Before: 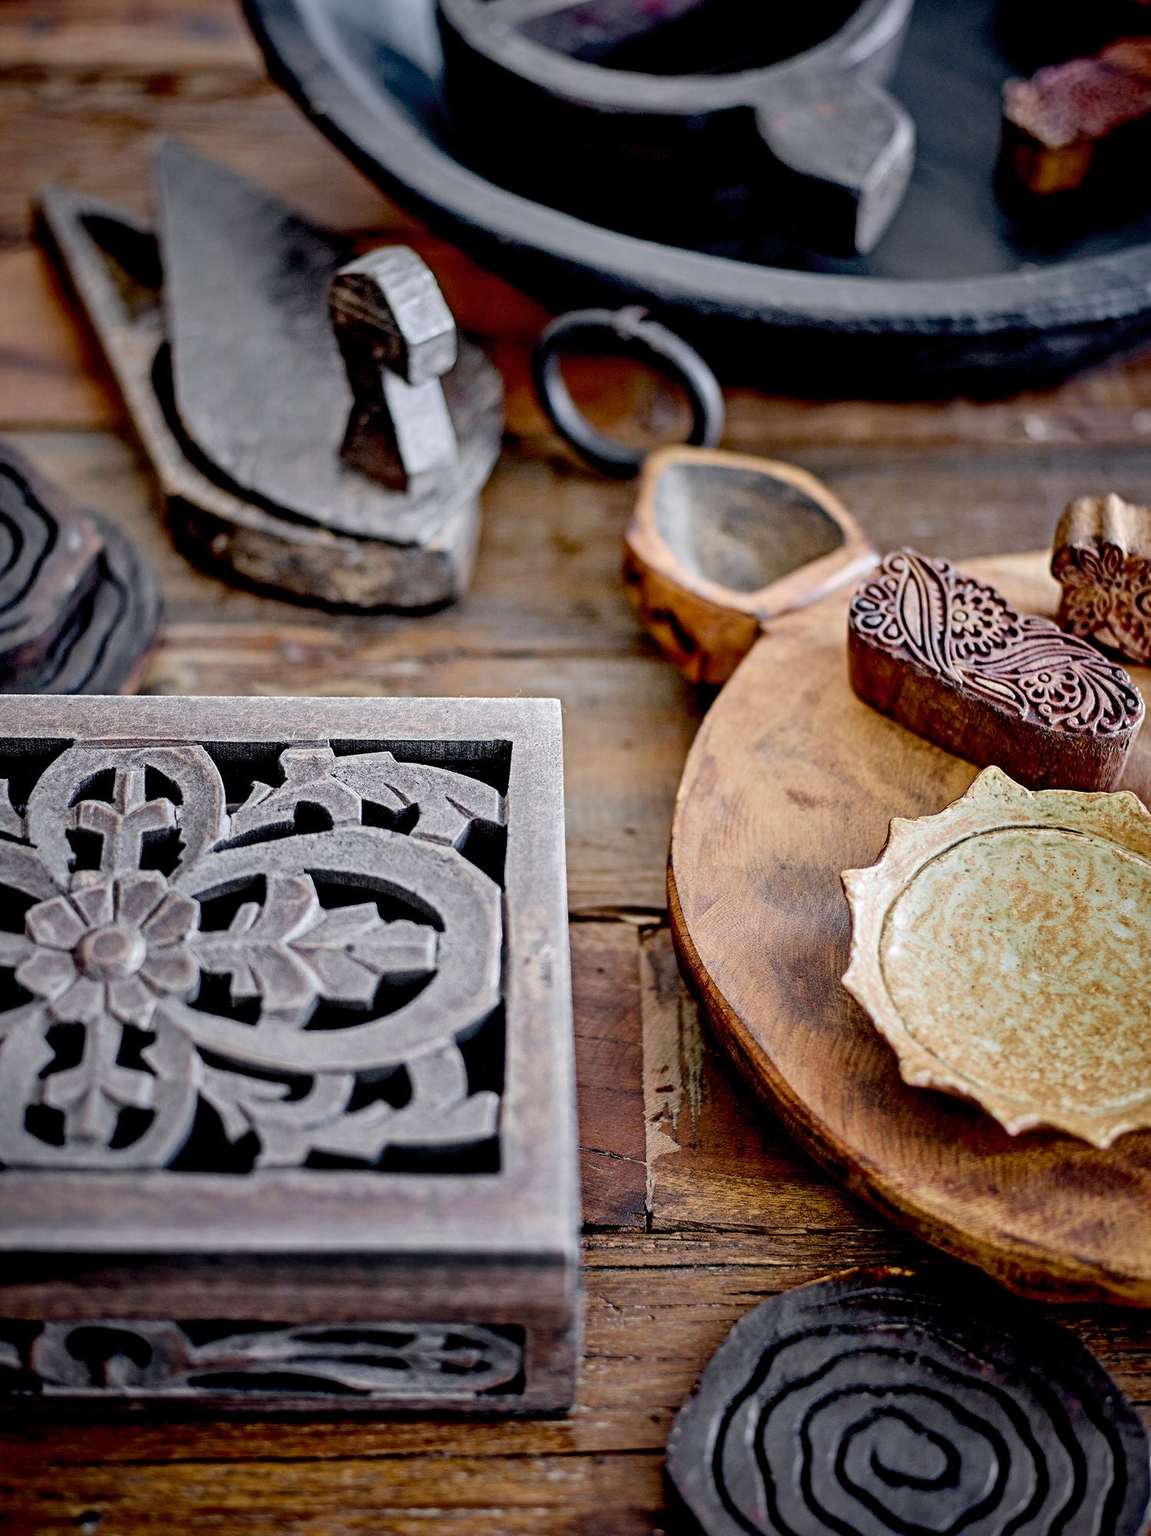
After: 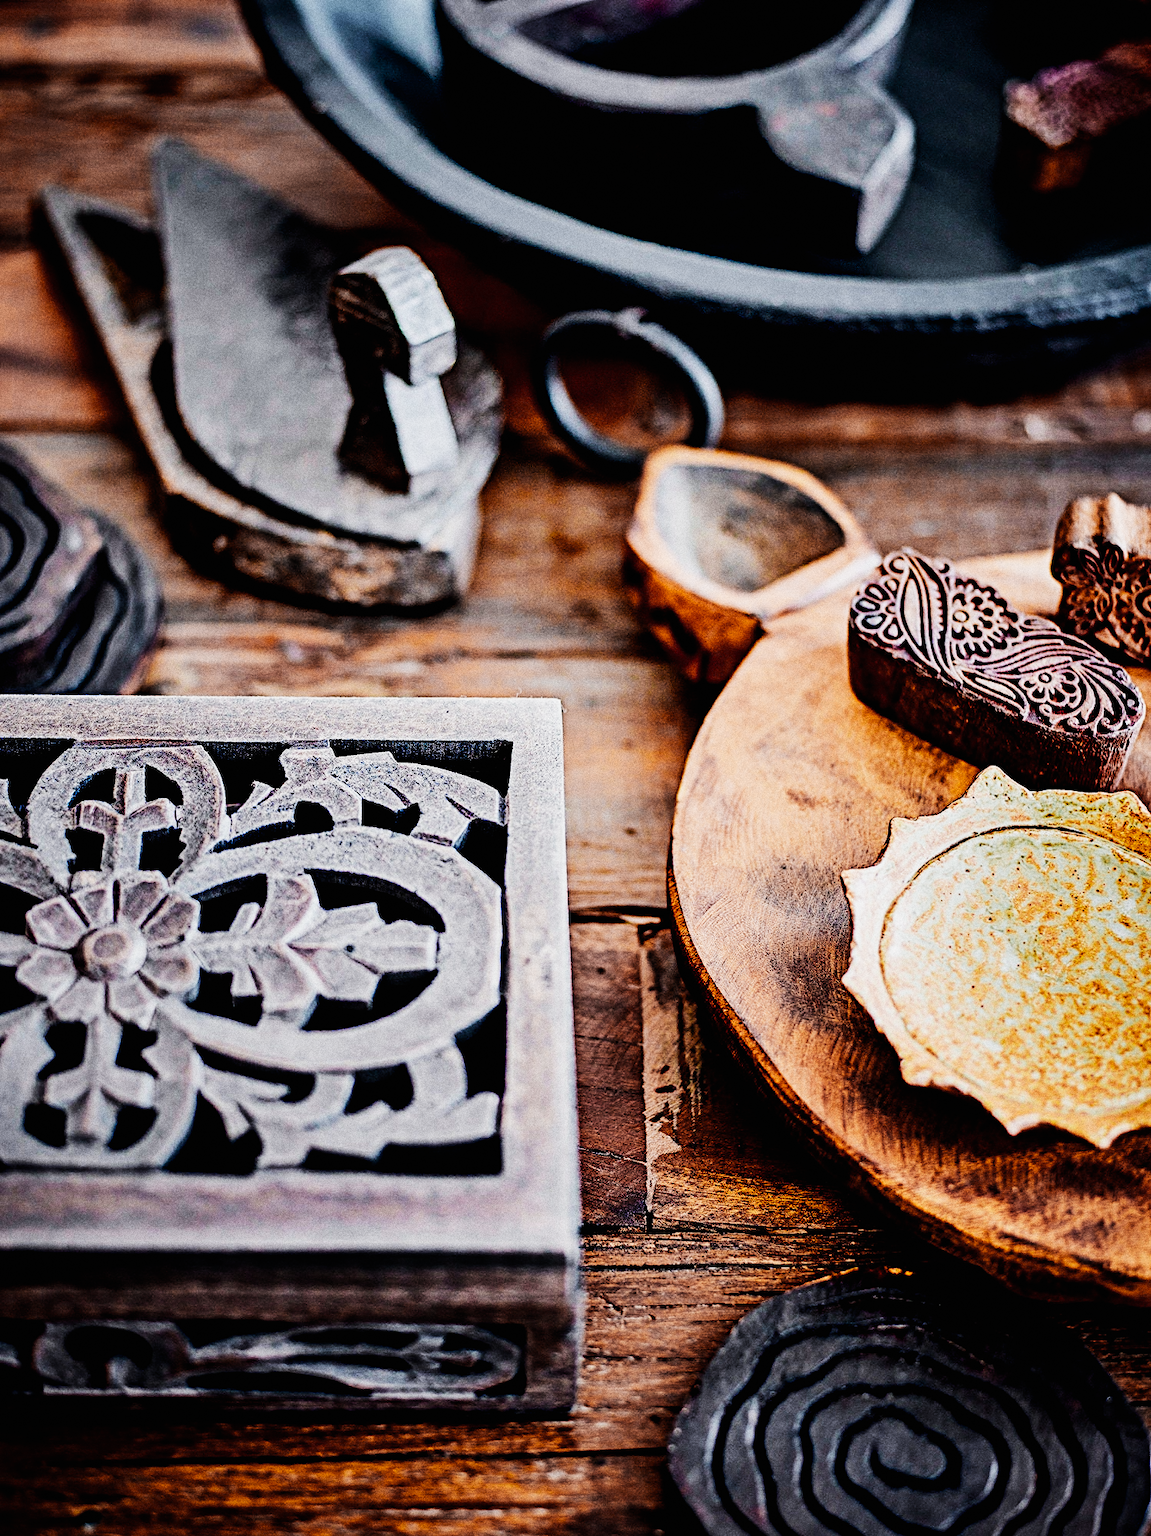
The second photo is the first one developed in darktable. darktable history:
color balance rgb: global offset › luminance 0.71%, perceptual saturation grading › global saturation -11.5%, perceptual brilliance grading › highlights 17.77%, perceptual brilliance grading › mid-tones 31.71%, perceptual brilliance grading › shadows -31.01%, global vibrance 50%
color equalizer "japanese film stock": saturation › orange 1.18, saturation › yellow 0.72, saturation › blue 1.06, hue › orange -18.53, hue › yellow 20.48, hue › green -0.98, hue › blue -10.73, brightness › orange 1.06, brightness › yellow 0.737, brightness › blue 0.905, node placement 8°
diffuse or sharpen "sharpen demosaicing: AA filter": edge sensitivity 1, 1st order anisotropy 100%, 2nd order anisotropy 100%, 3rd order anisotropy 100%, 4th order anisotropy 100%, 1st order speed -25%, 2nd order speed -25%, 3rd order speed -25%, 4th order speed -25%
grain "silver grain": coarseness 0.09 ISO, strength 40%
sigmoid: contrast 1.8, skew -0.2, preserve hue 0%, red attenuation 0.1, red rotation 0.035, green attenuation 0.1, green rotation -0.017, blue attenuation 0.15, blue rotation -0.052, base primaries Rec2020
exposure "magic lantern defaults": compensate highlight preservation false
